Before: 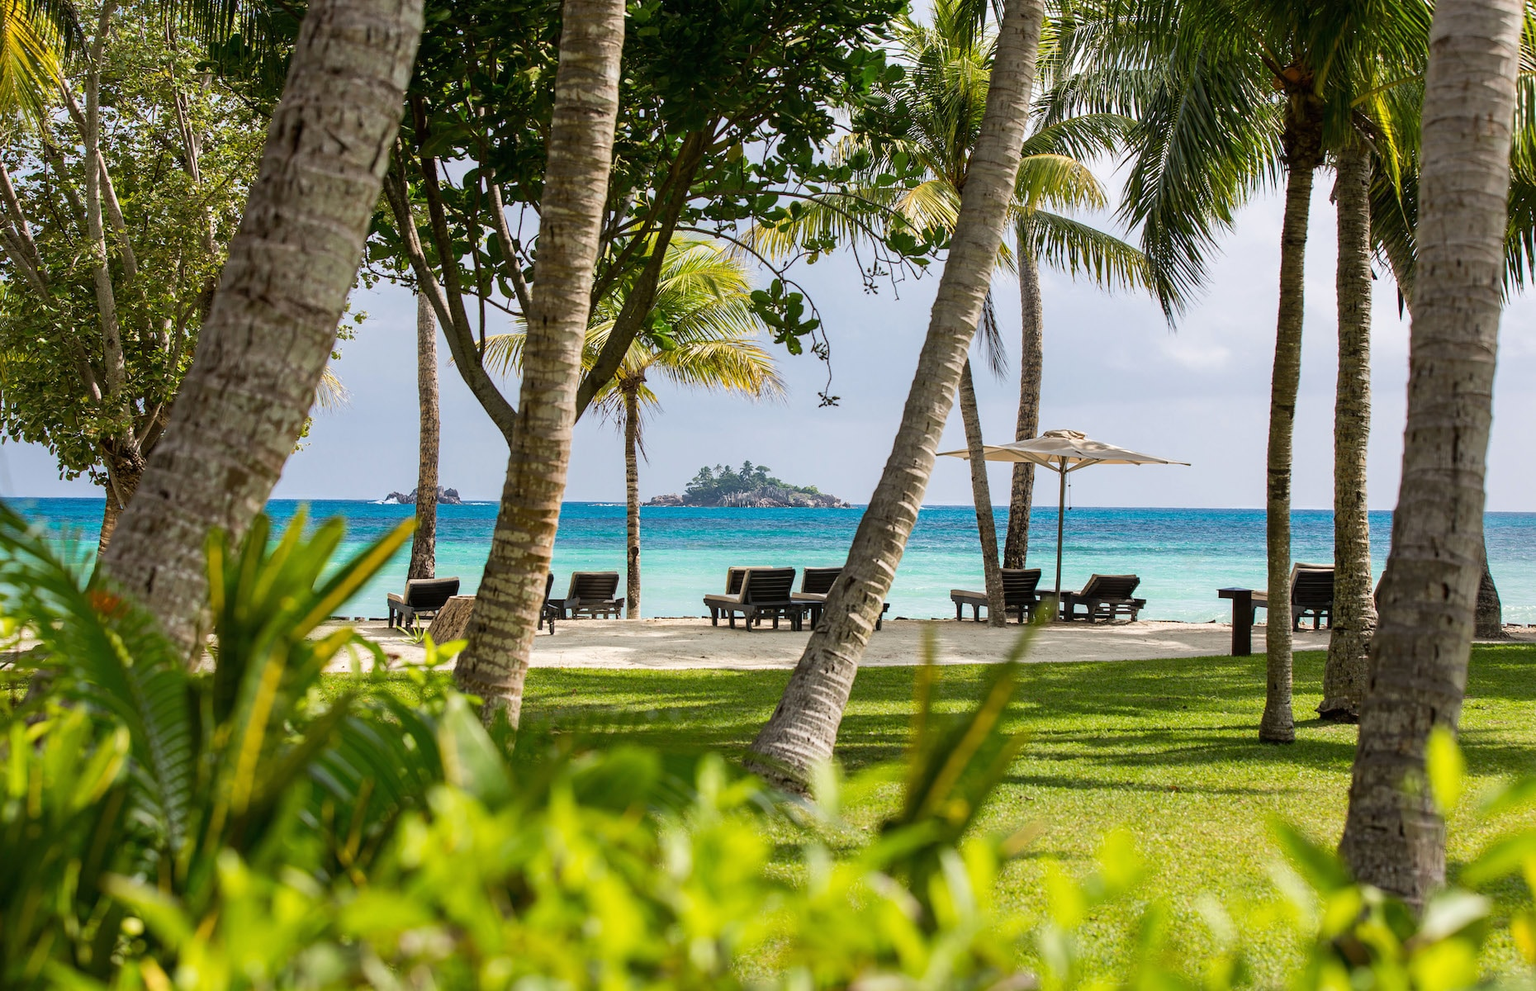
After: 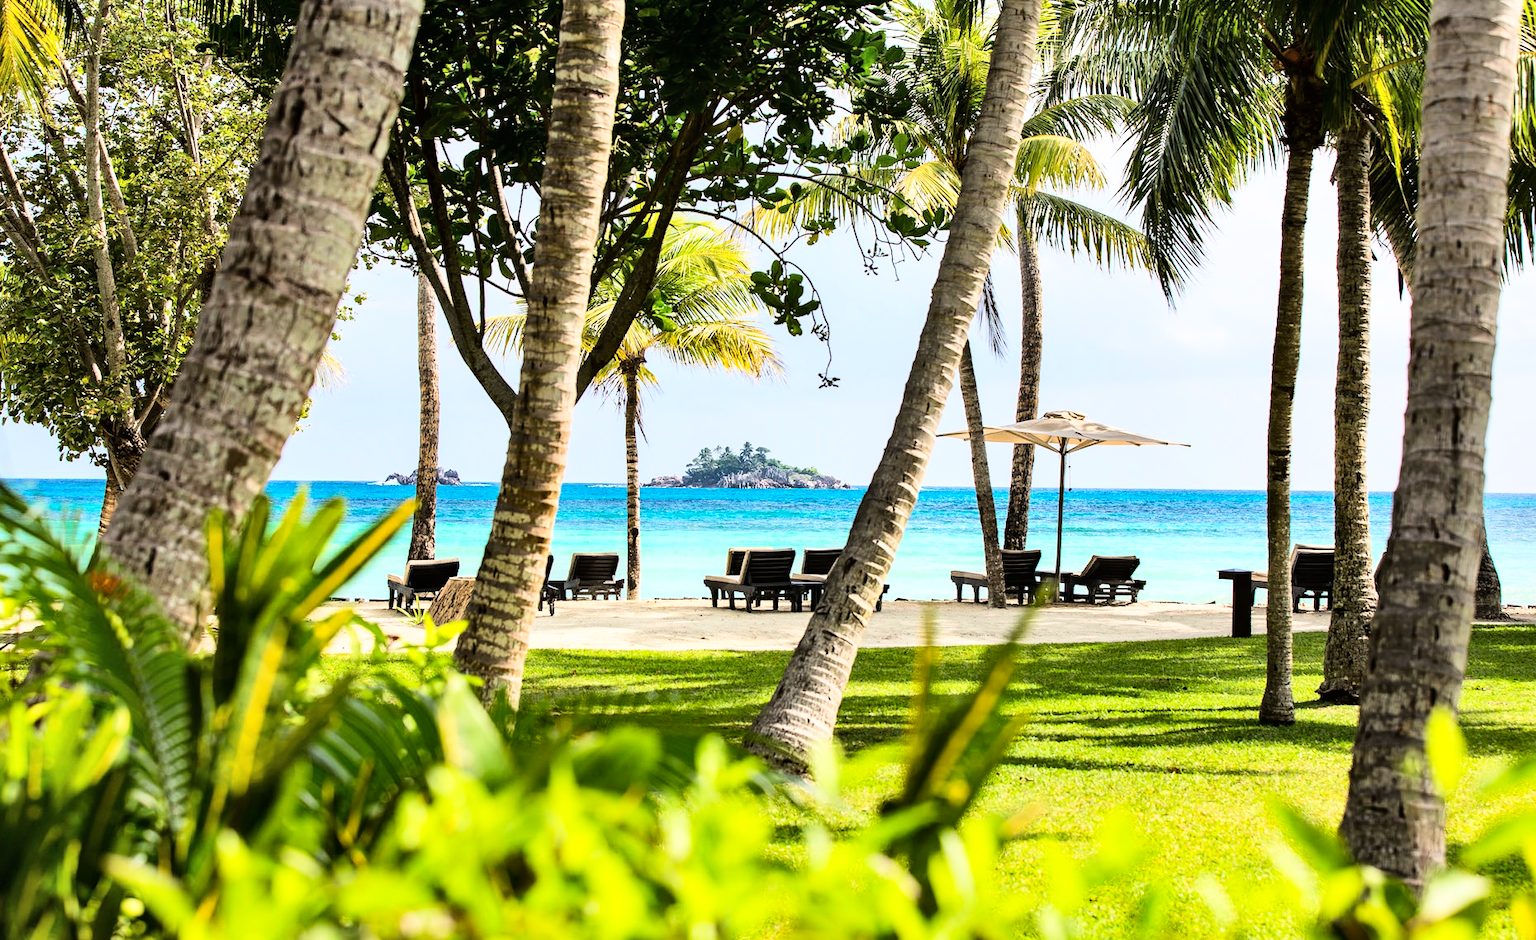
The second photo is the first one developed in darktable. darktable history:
base curve: curves: ch0 [(0, 0) (0, 0) (0.002, 0.001) (0.008, 0.003) (0.019, 0.011) (0.037, 0.037) (0.064, 0.11) (0.102, 0.232) (0.152, 0.379) (0.216, 0.524) (0.296, 0.665) (0.394, 0.789) (0.512, 0.881) (0.651, 0.945) (0.813, 0.986) (1, 1)]
shadows and highlights: soften with gaussian
crop and rotate: top 1.967%, bottom 3.079%
